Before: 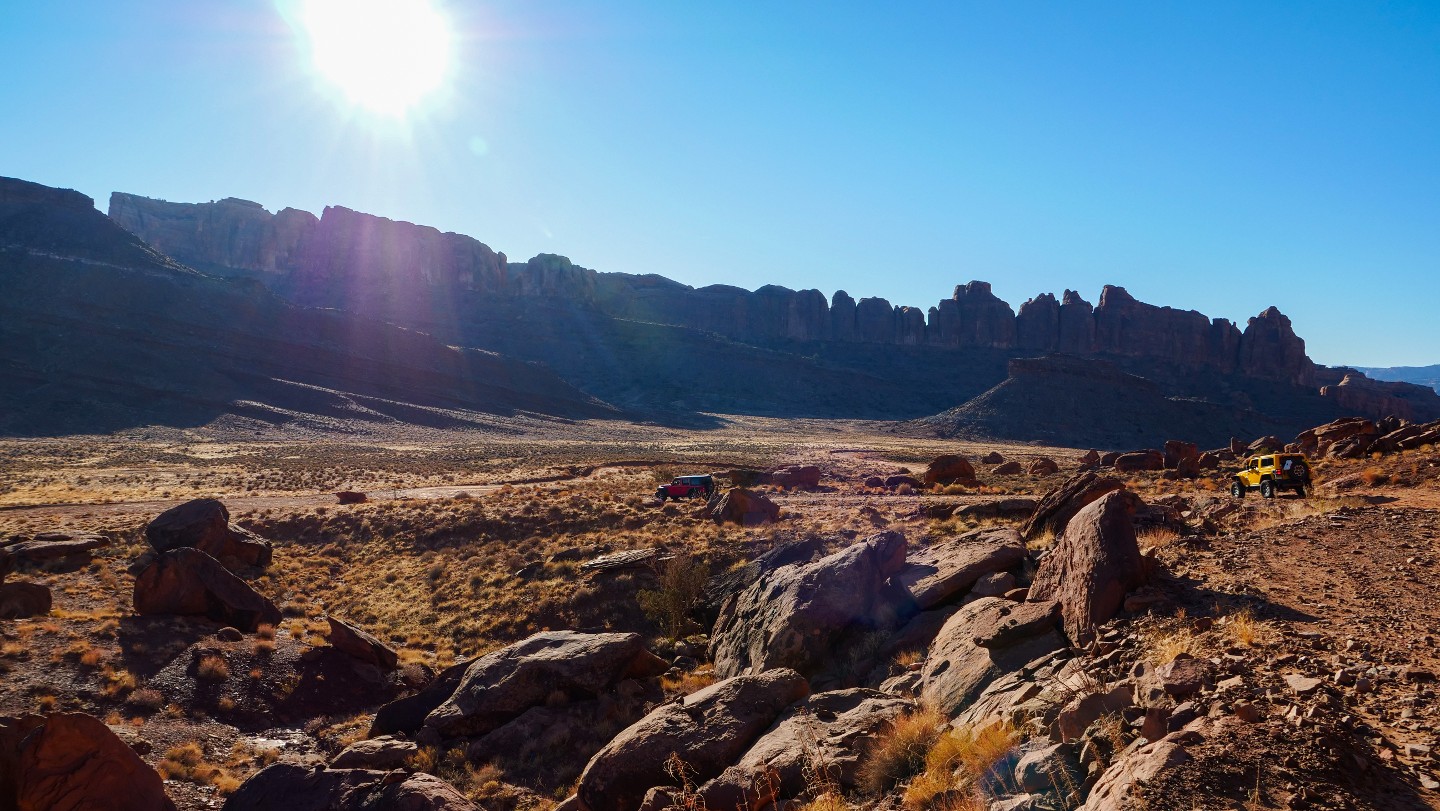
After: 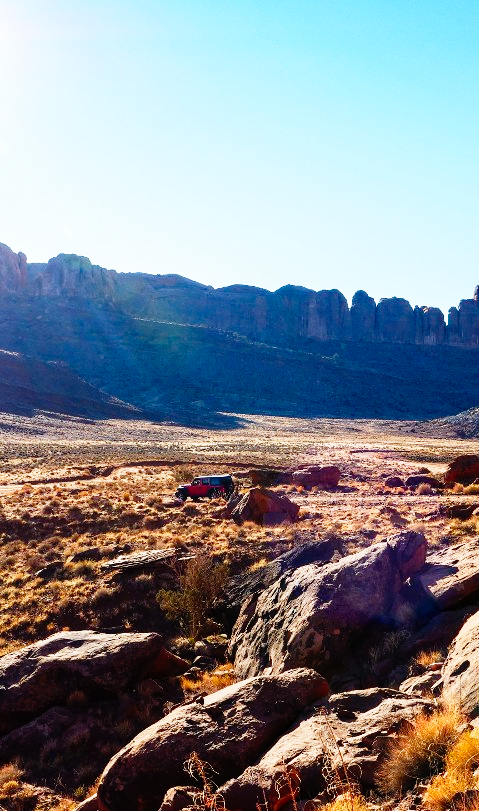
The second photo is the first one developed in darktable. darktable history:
base curve: curves: ch0 [(0, 0) (0.012, 0.01) (0.073, 0.168) (0.31, 0.711) (0.645, 0.957) (1, 1)], preserve colors none
crop: left 33.36%, right 33.36%
haze removal: compatibility mode true, adaptive false
